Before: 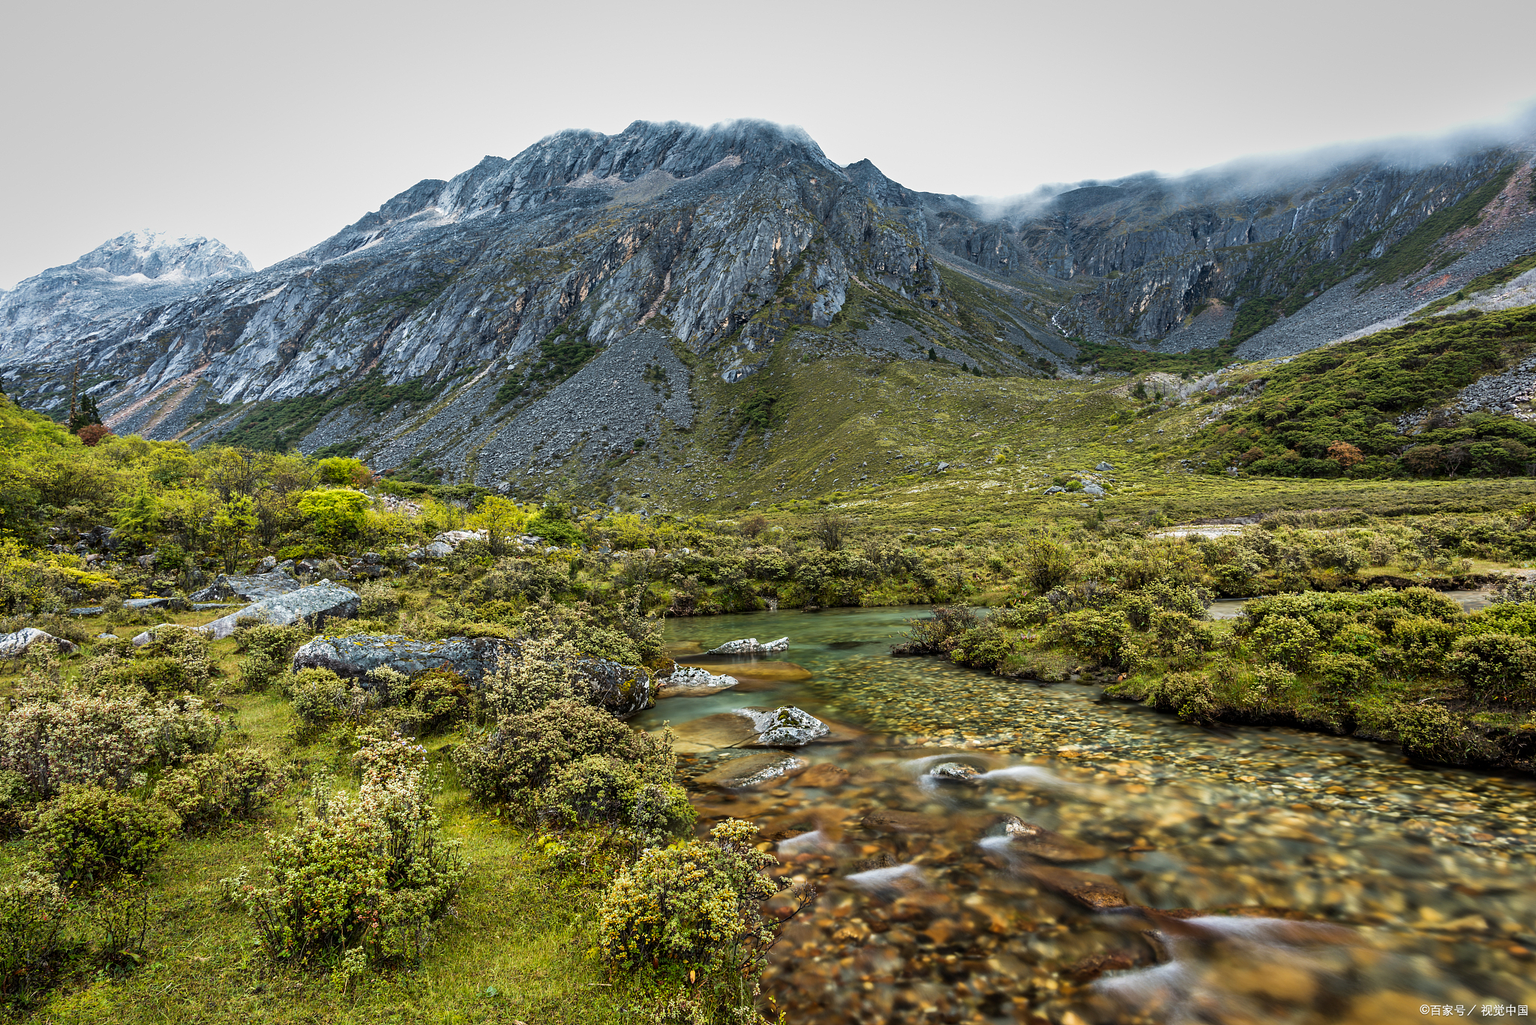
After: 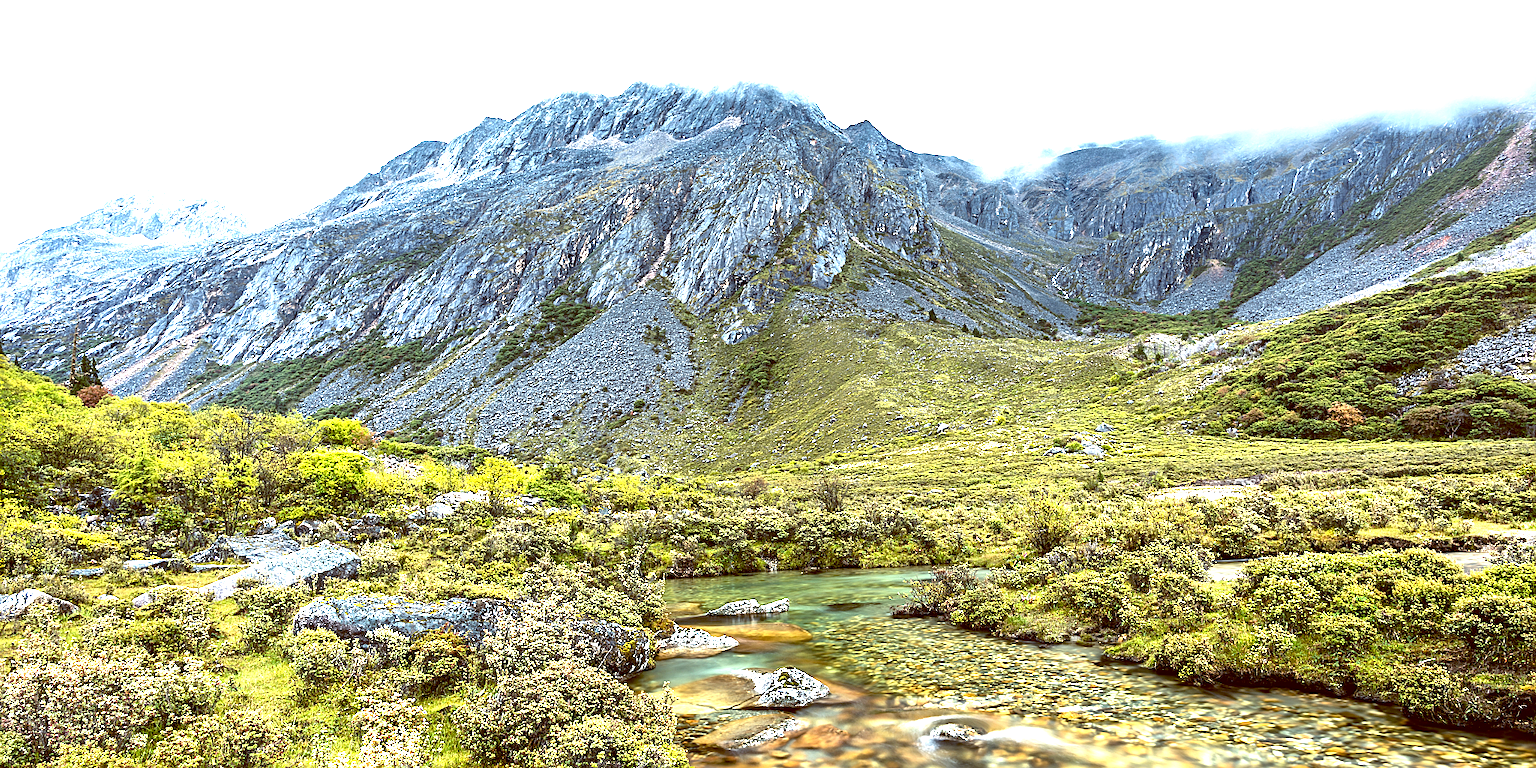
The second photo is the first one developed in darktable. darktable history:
crop: top 3.857%, bottom 21.132%
color balance: lift [1, 1.015, 1.004, 0.985], gamma [1, 0.958, 0.971, 1.042], gain [1, 0.956, 0.977, 1.044]
exposure: black level correction 0, exposure 1.5 EV, compensate highlight preservation false
sharpen: on, module defaults
